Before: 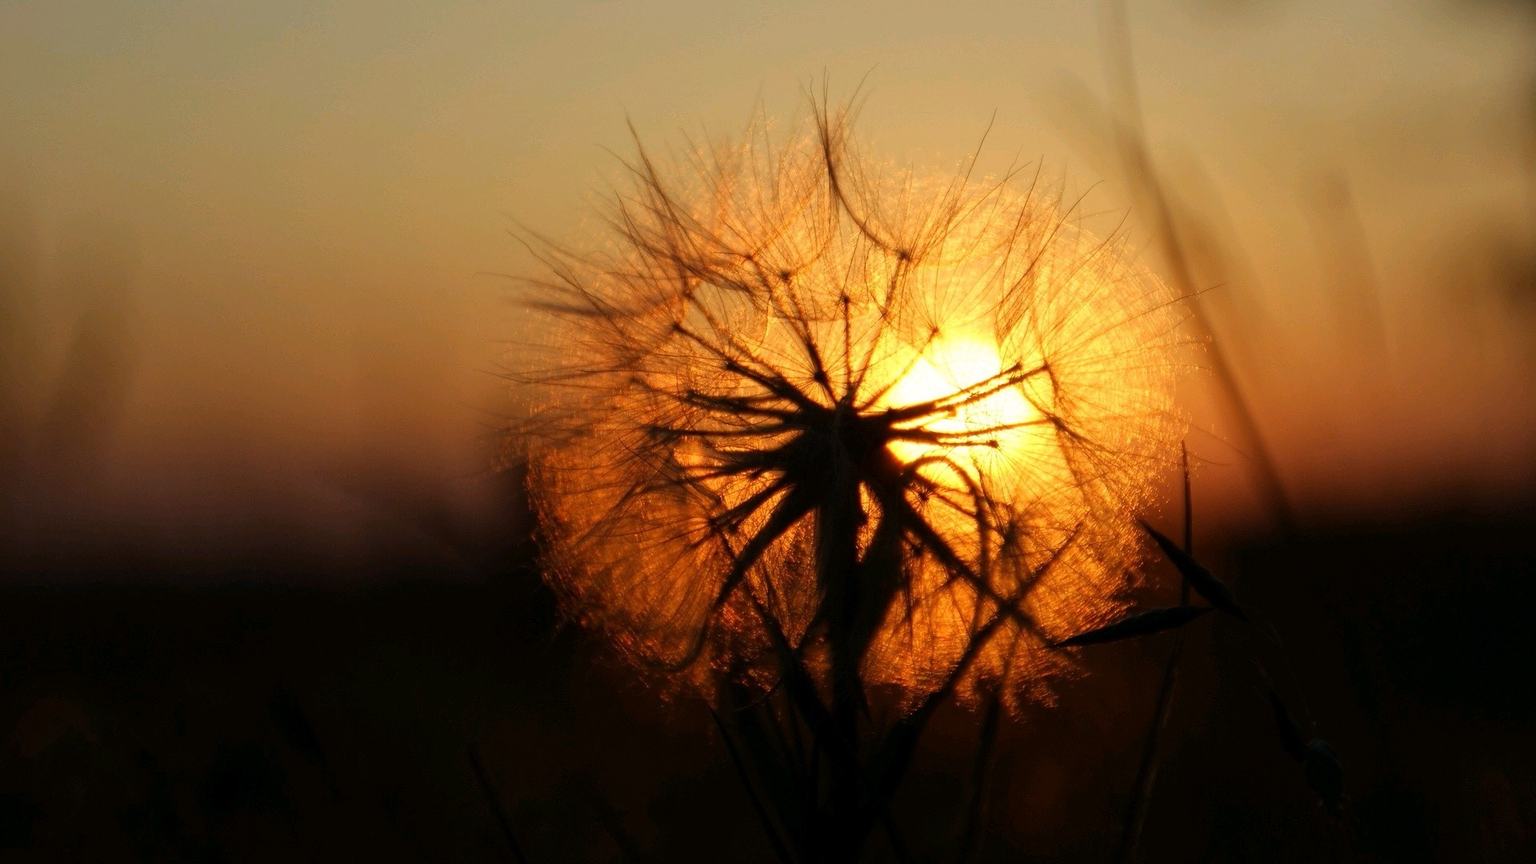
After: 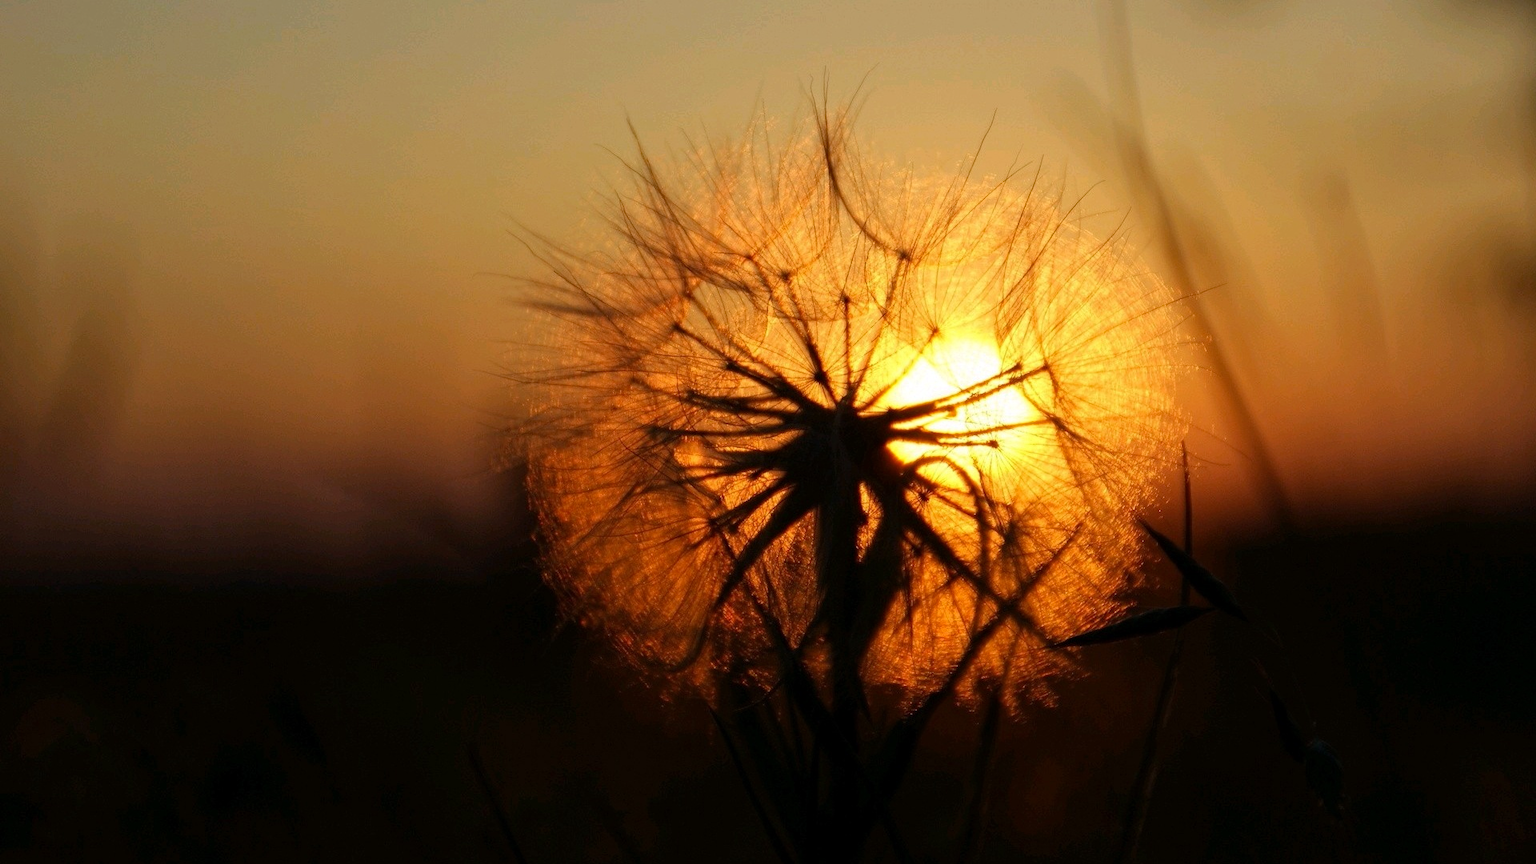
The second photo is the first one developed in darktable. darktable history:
haze removal: compatibility mode true, adaptive false
white balance: emerald 1
